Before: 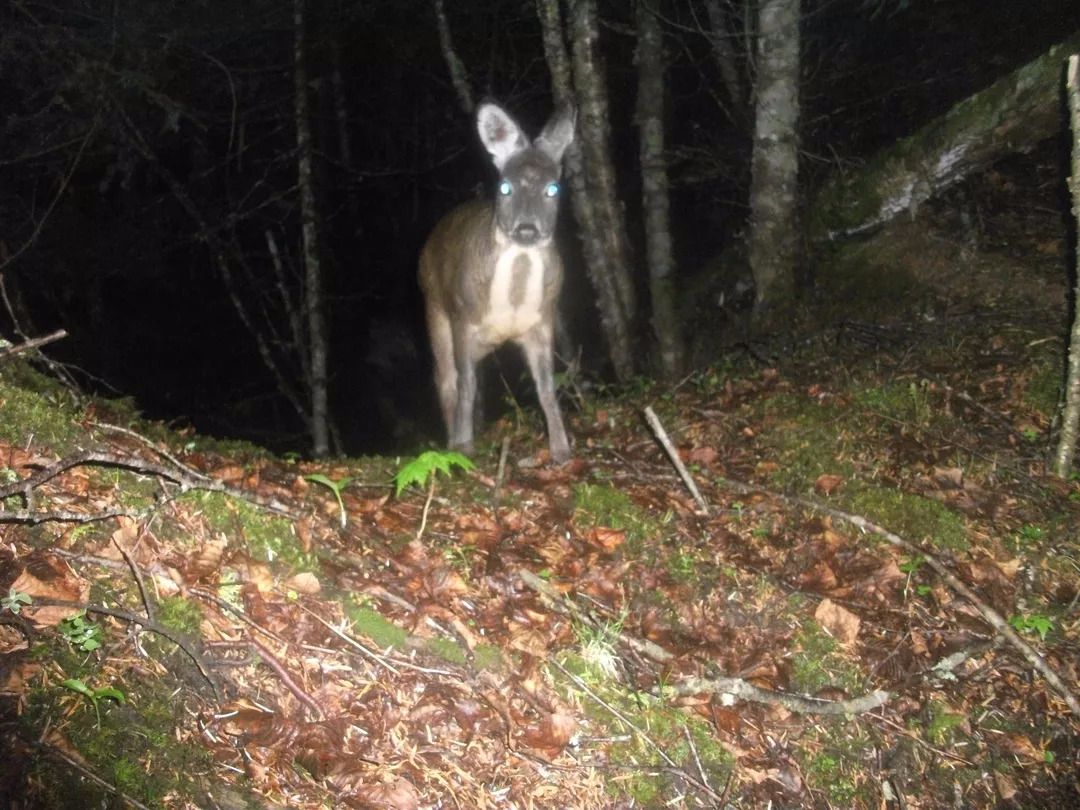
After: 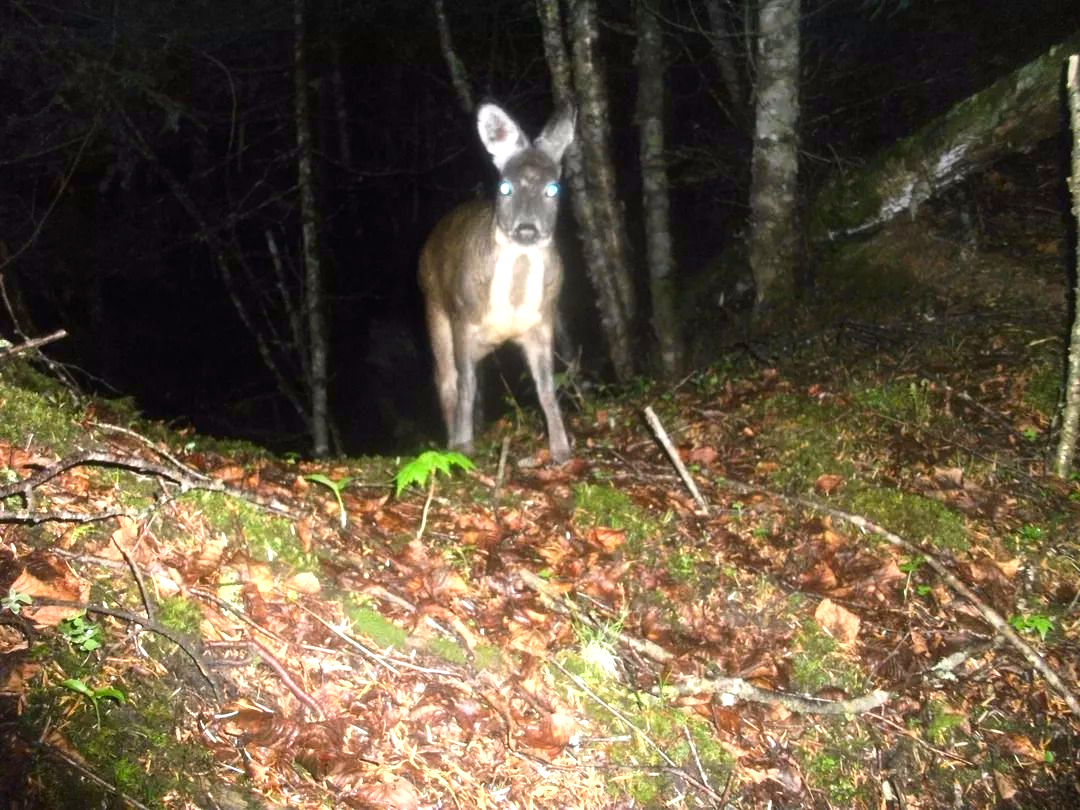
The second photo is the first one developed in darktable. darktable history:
exposure: exposure 0.604 EV, compensate highlight preservation false
contrast brightness saturation: contrast 0.128, brightness -0.055, saturation 0.158
